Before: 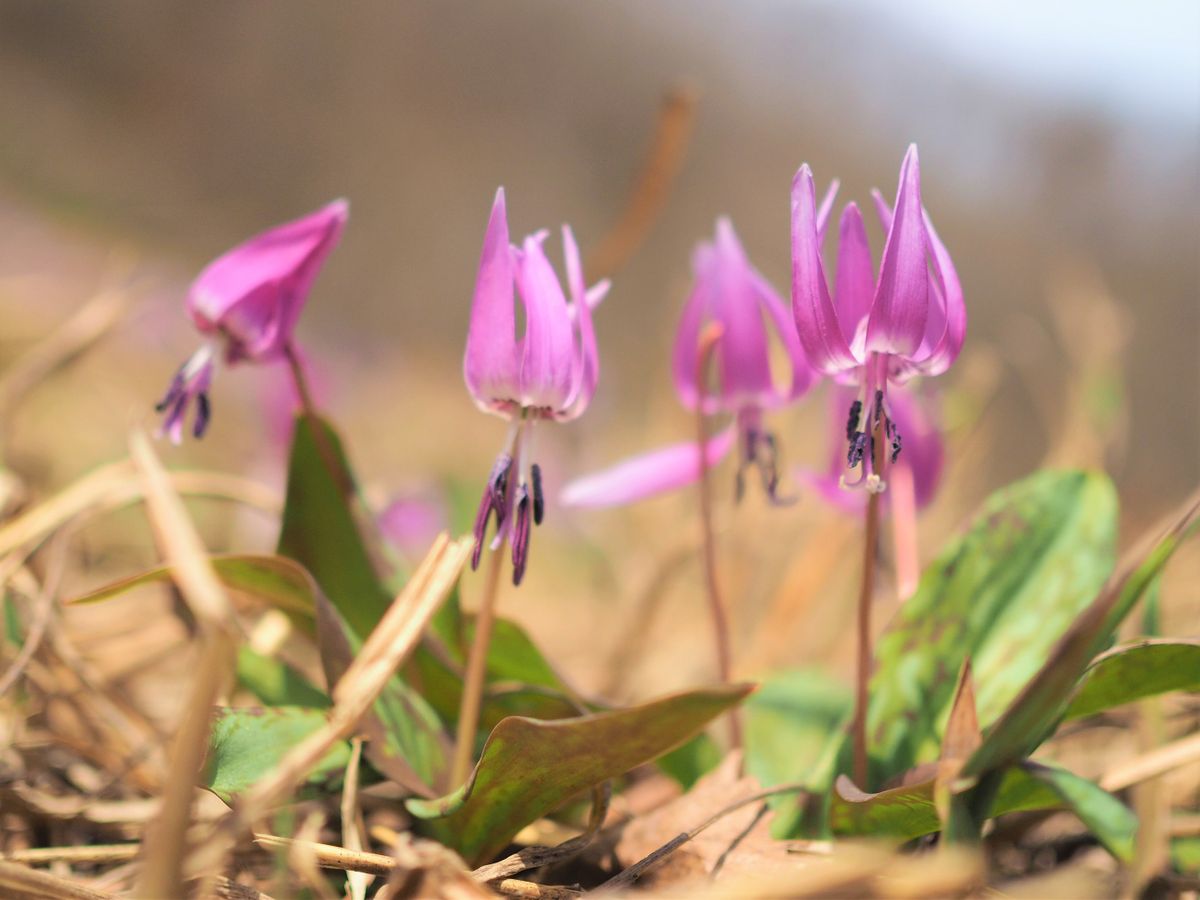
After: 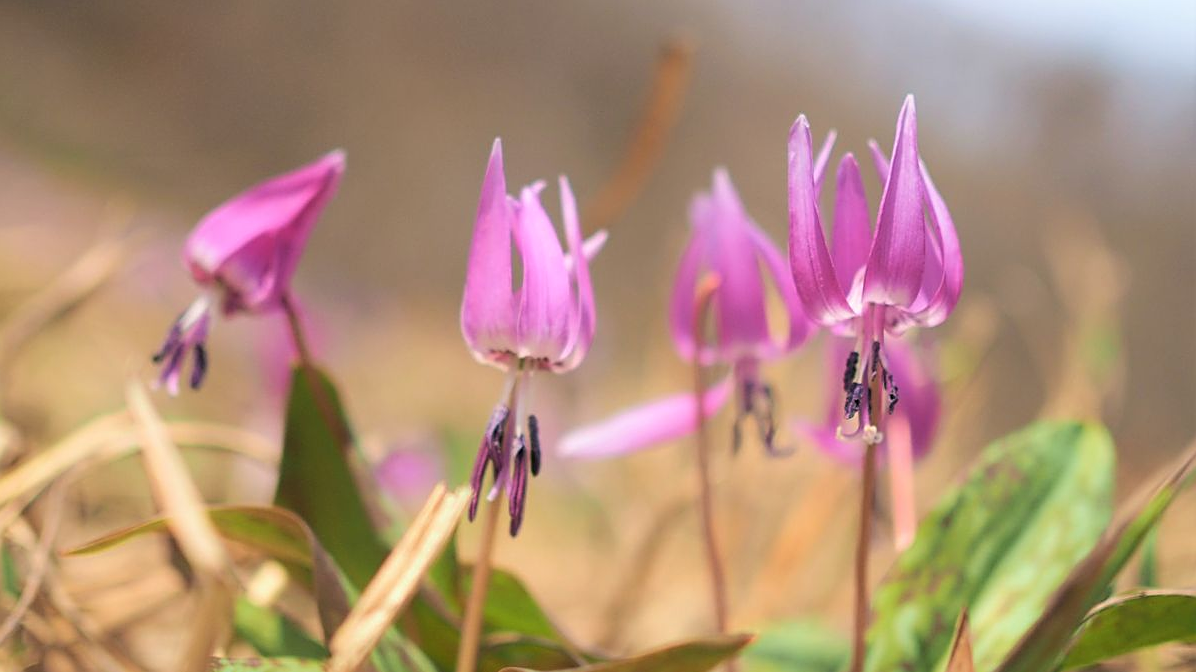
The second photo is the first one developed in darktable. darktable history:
crop: left 0.332%, top 5.515%, bottom 19.742%
tone equalizer: mask exposure compensation -0.51 EV
sharpen: on, module defaults
